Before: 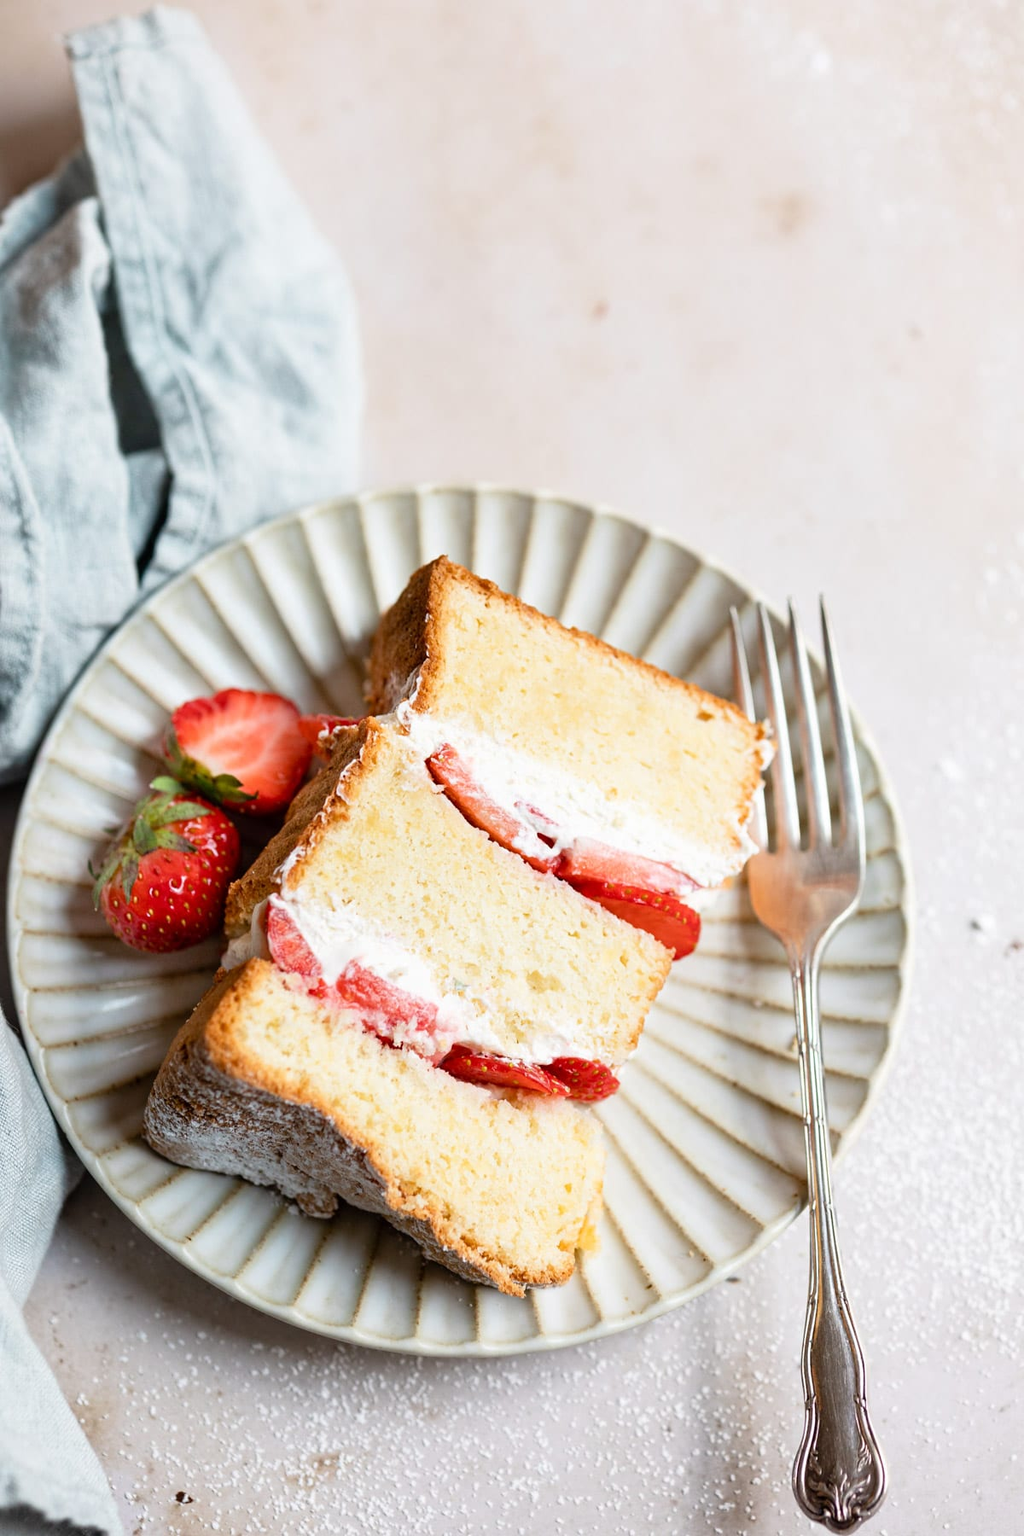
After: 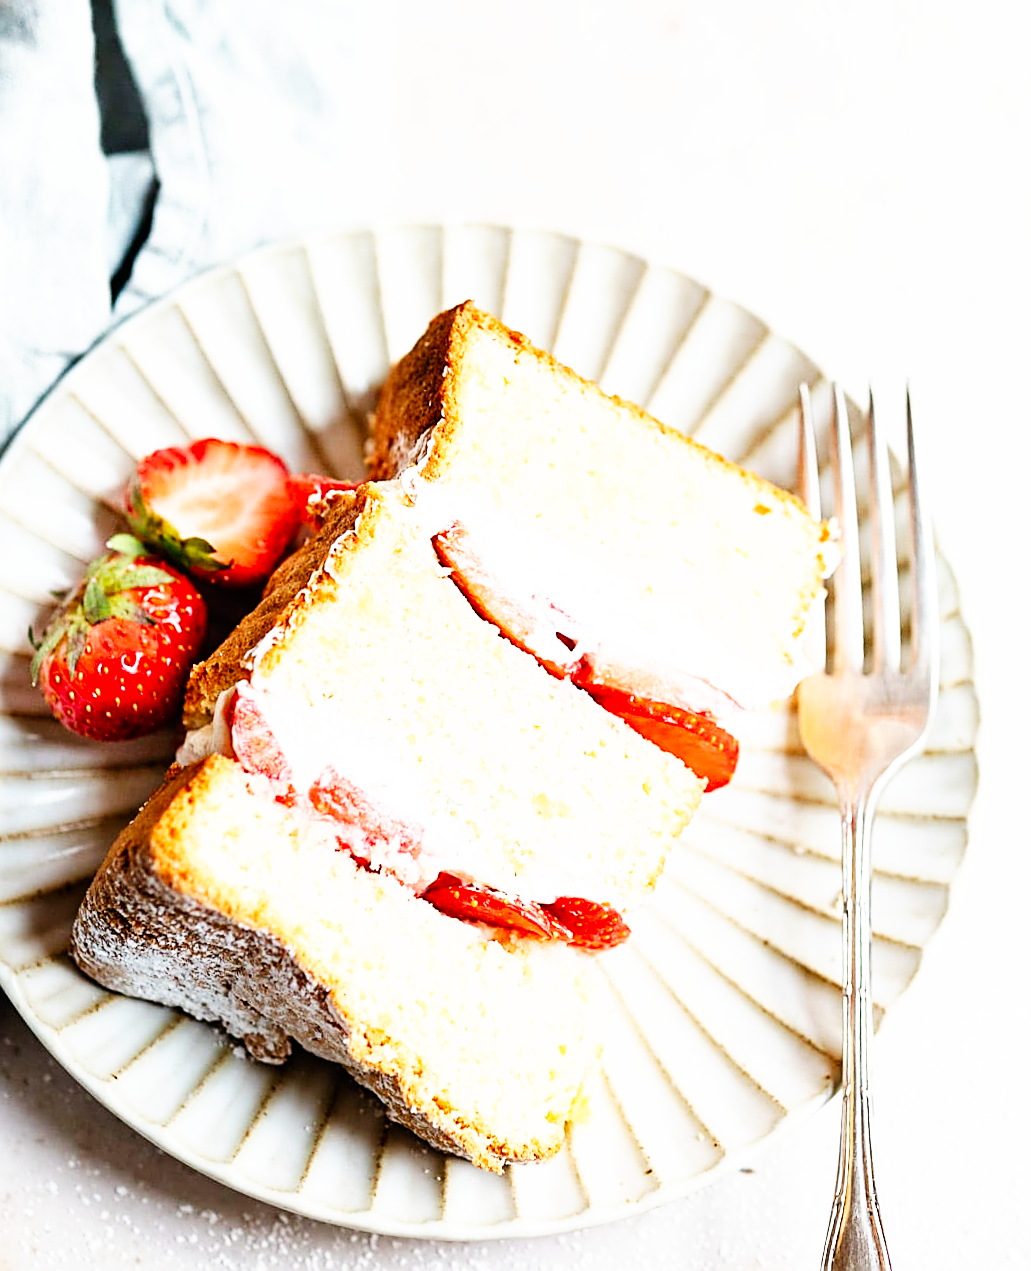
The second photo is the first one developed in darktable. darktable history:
sharpen: amount 0.582
crop and rotate: angle -4.11°, left 9.927%, top 20.582%, right 12.26%, bottom 11.843%
base curve: curves: ch0 [(0, 0) (0.007, 0.004) (0.027, 0.03) (0.046, 0.07) (0.207, 0.54) (0.442, 0.872) (0.673, 0.972) (1, 1)], preserve colors none
